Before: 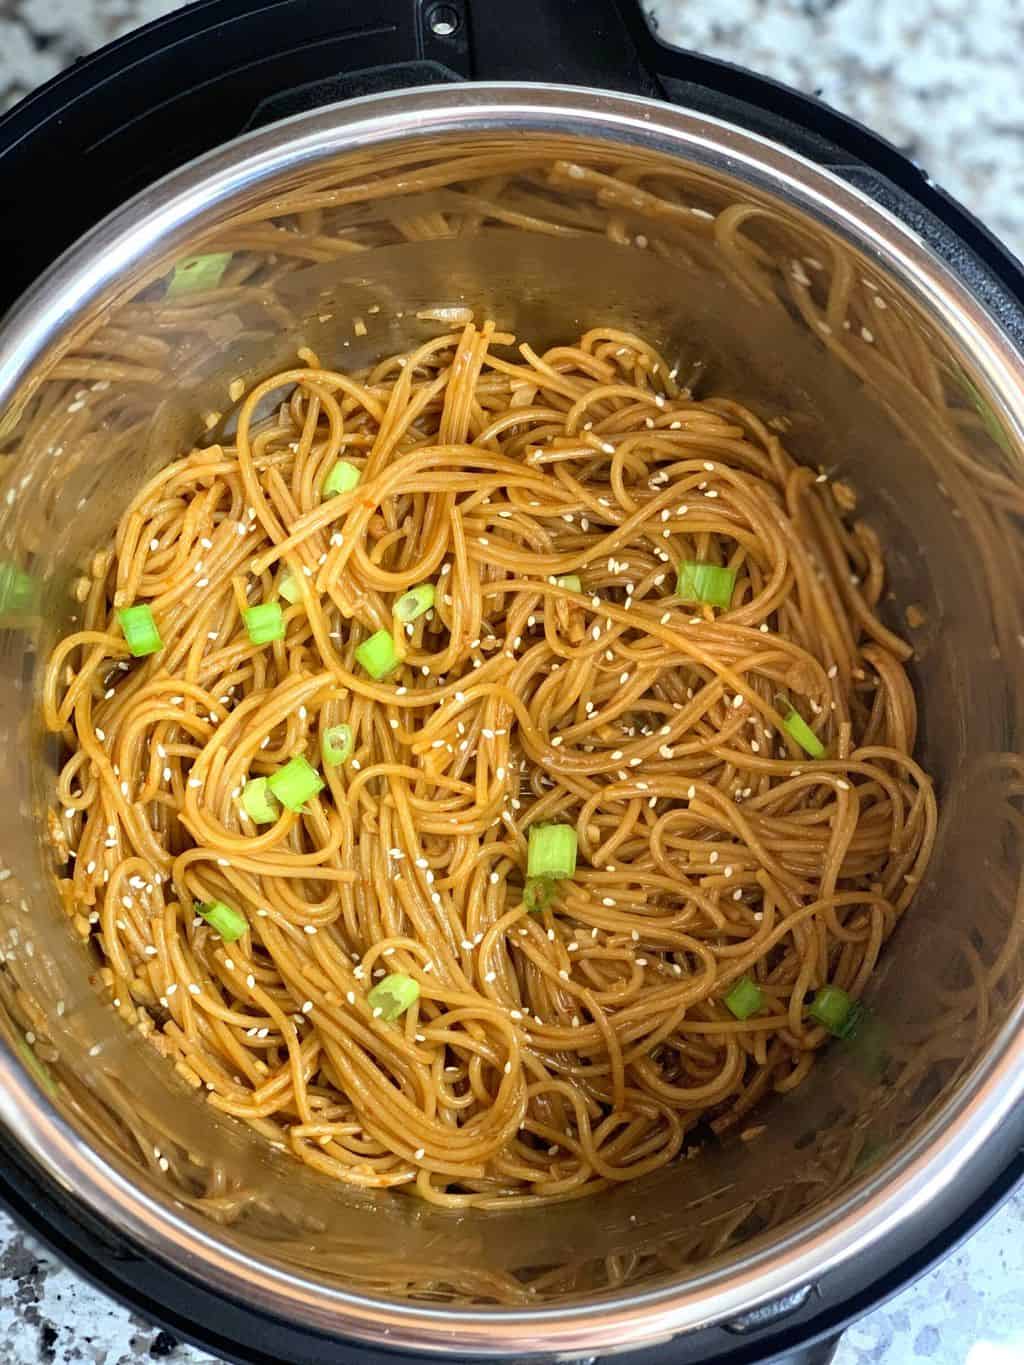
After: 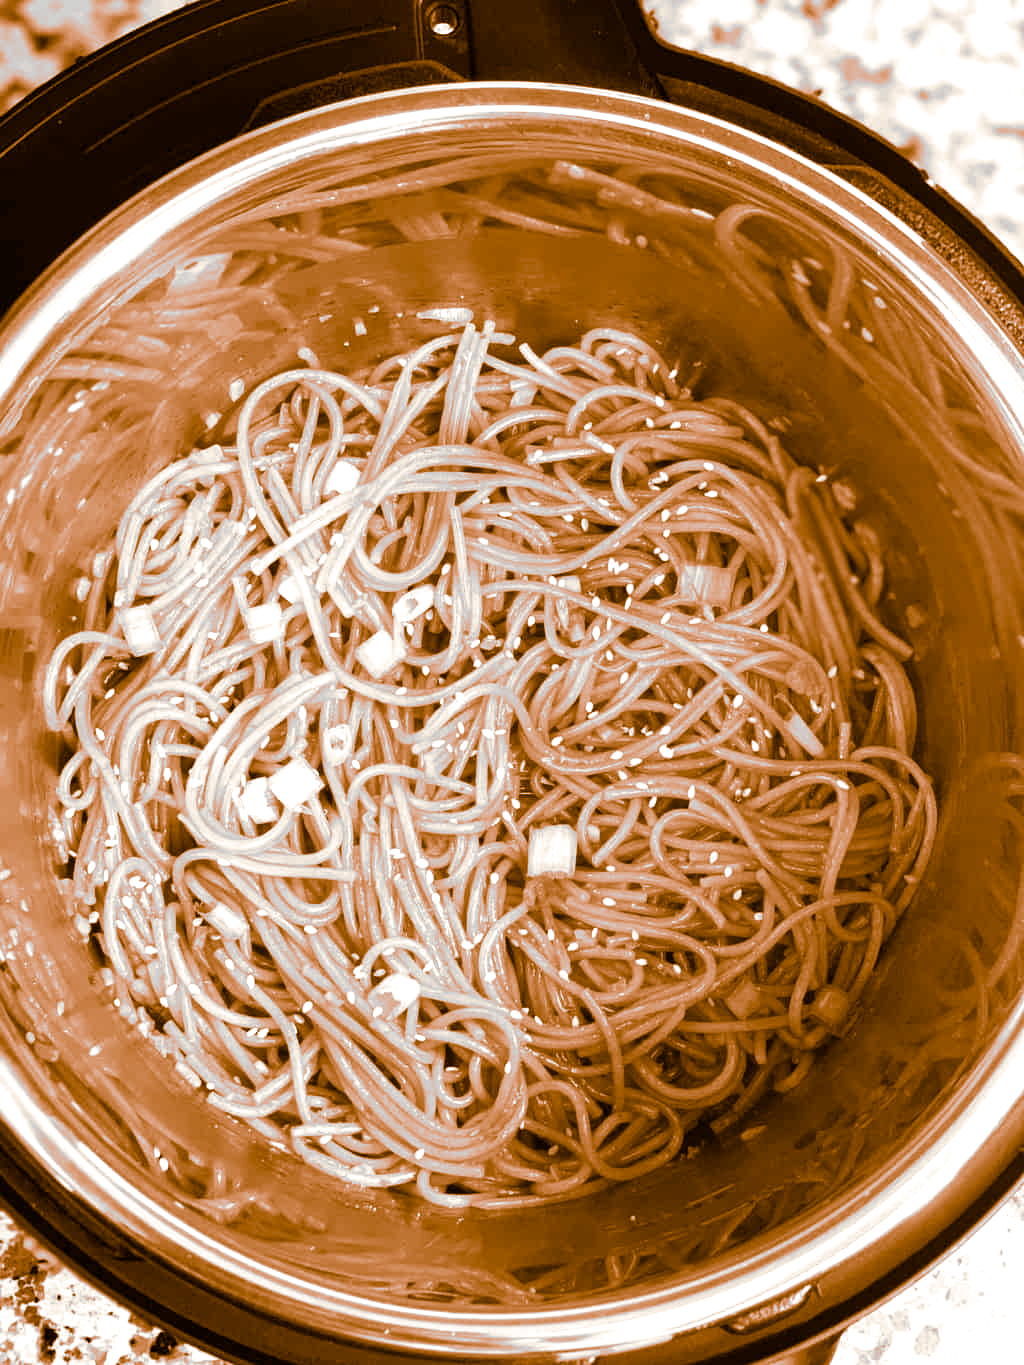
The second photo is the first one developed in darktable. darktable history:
split-toning: shadows › hue 26°, shadows › saturation 0.92, highlights › hue 40°, highlights › saturation 0.92, balance -63, compress 0%
monochrome: on, module defaults
exposure: black level correction 0, exposure 0.5 EV, compensate exposure bias true, compensate highlight preservation false
